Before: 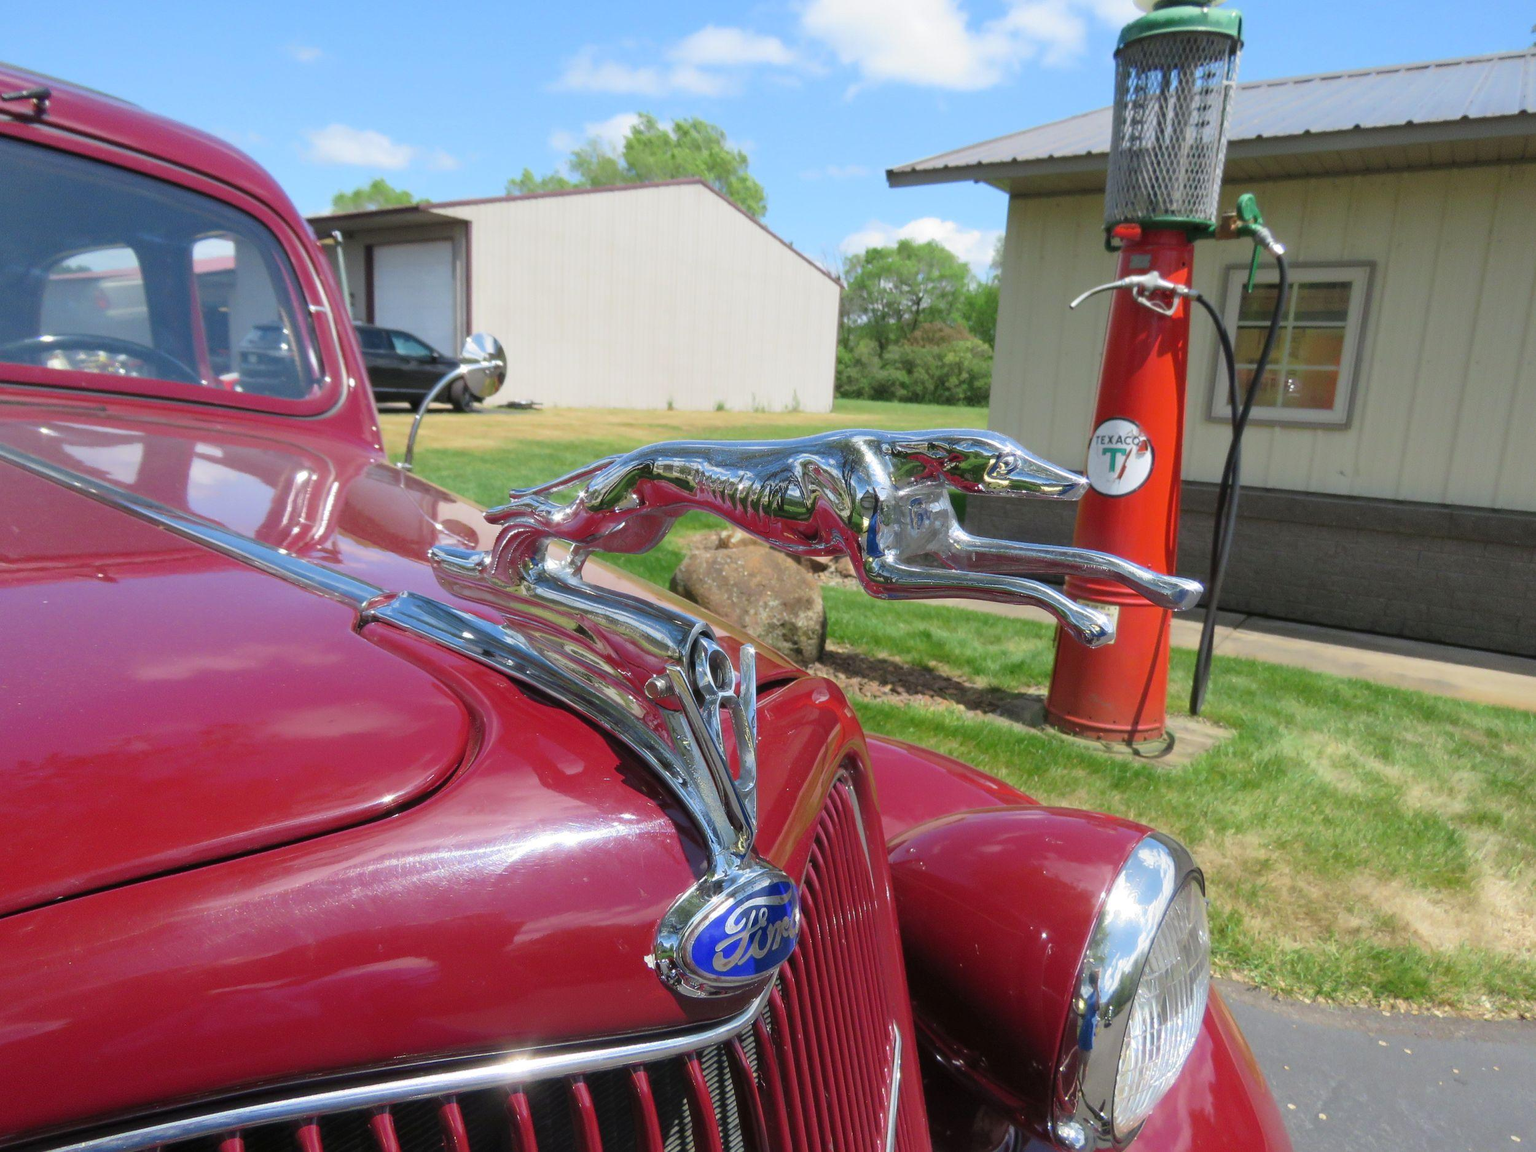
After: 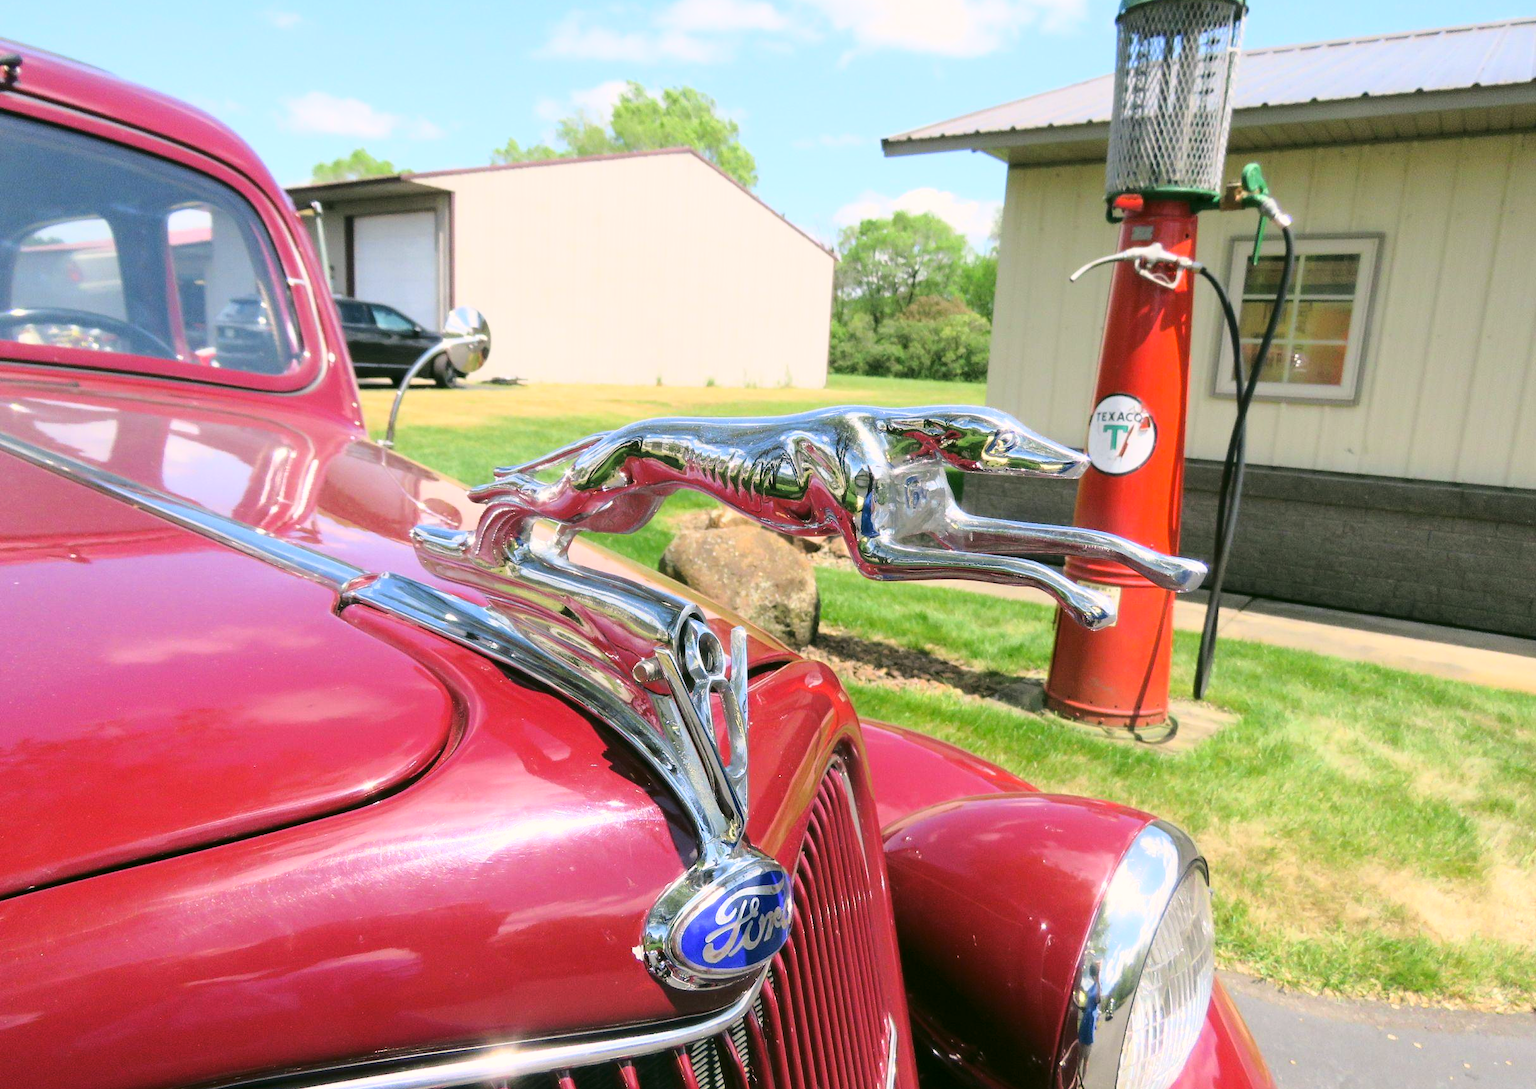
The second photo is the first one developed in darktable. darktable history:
base curve: curves: ch0 [(0, 0) (0.028, 0.03) (0.121, 0.232) (0.46, 0.748) (0.859, 0.968) (1, 1)]
color correction: highlights a* 4.64, highlights b* 4.99, shadows a* -7.08, shadows b* 4.66
crop: left 1.939%, top 3.041%, right 0.781%, bottom 4.932%
